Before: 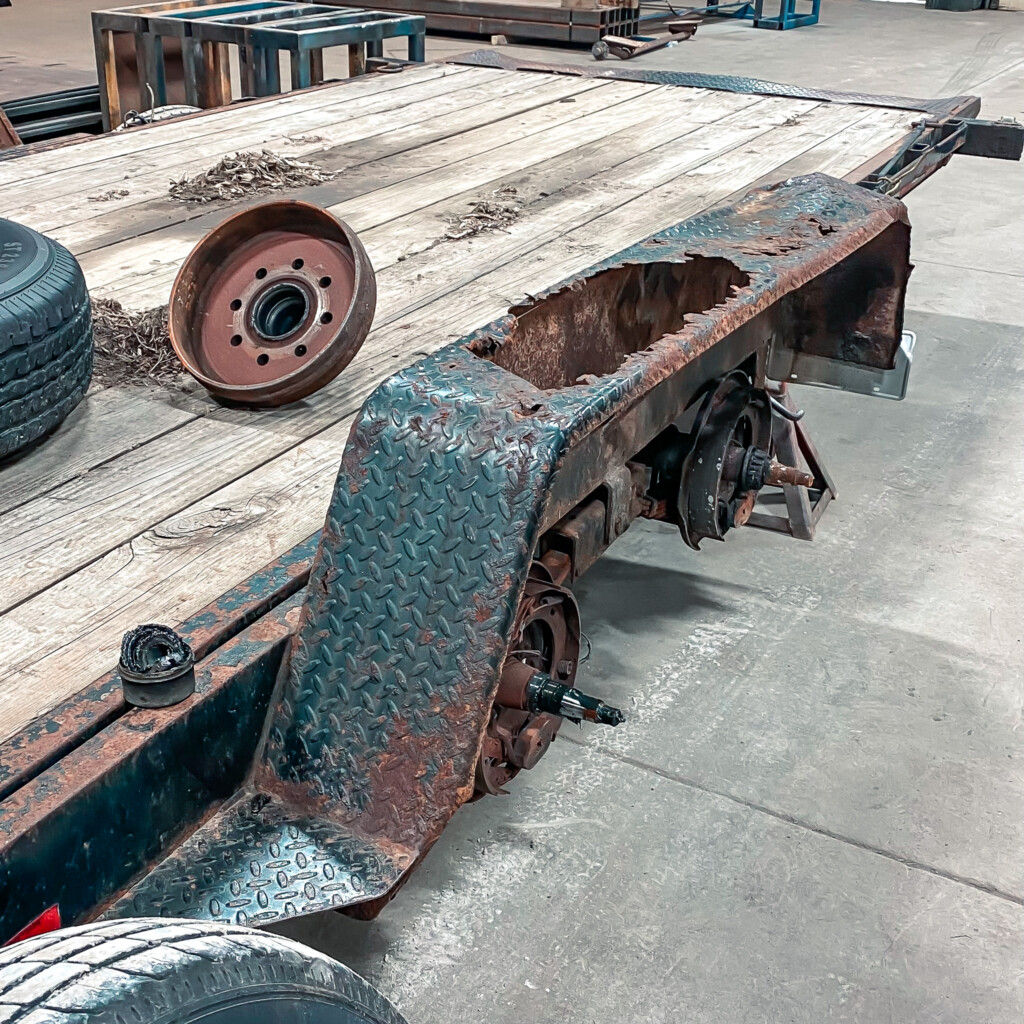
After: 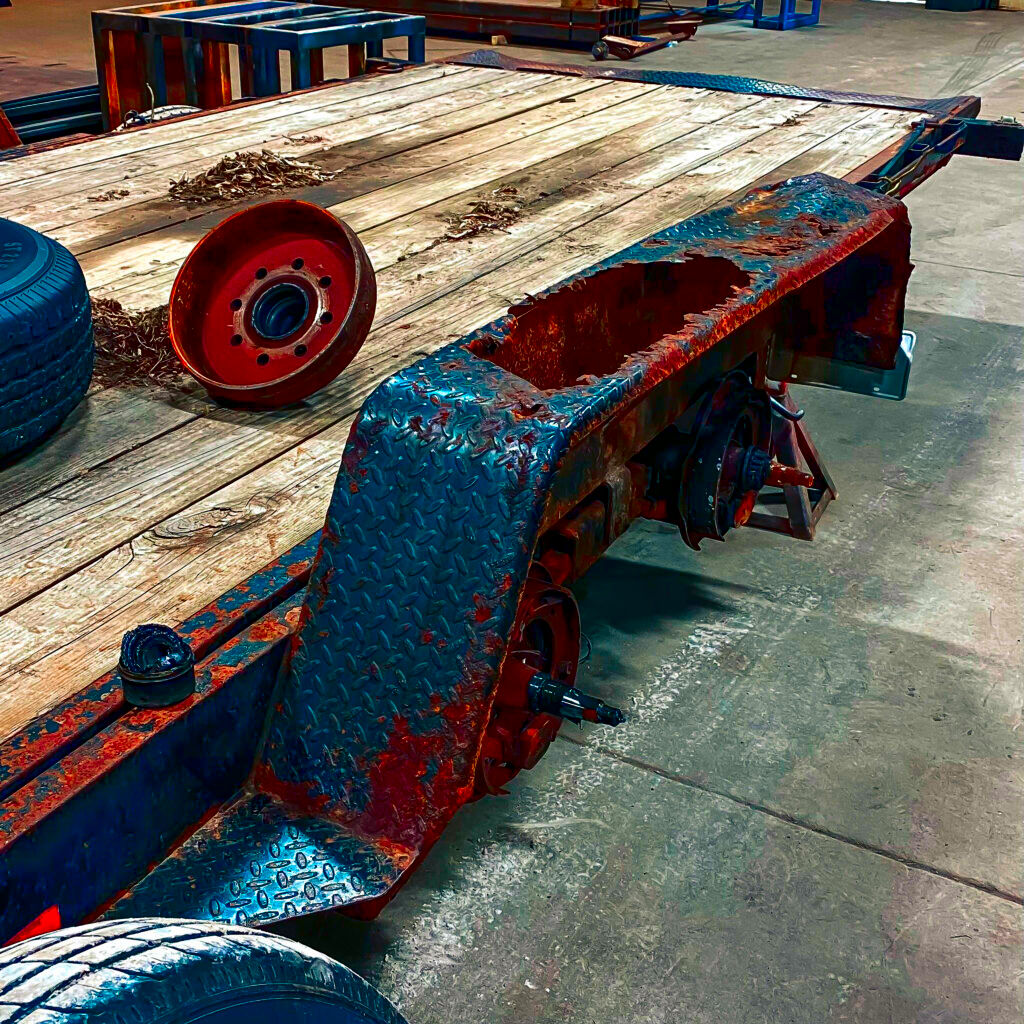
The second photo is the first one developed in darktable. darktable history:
contrast brightness saturation: contrast 0.09, brightness -0.59, saturation 0.17
color correction: saturation 3
